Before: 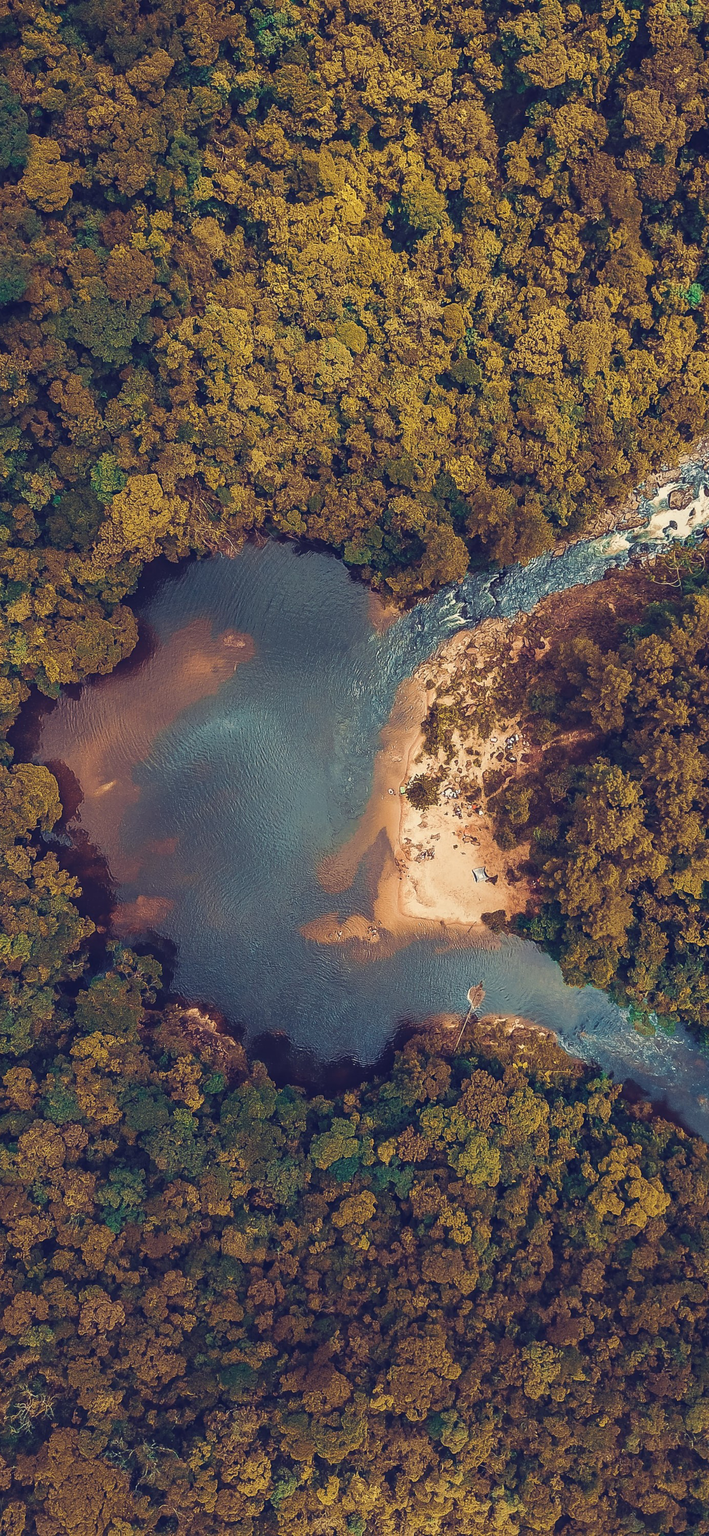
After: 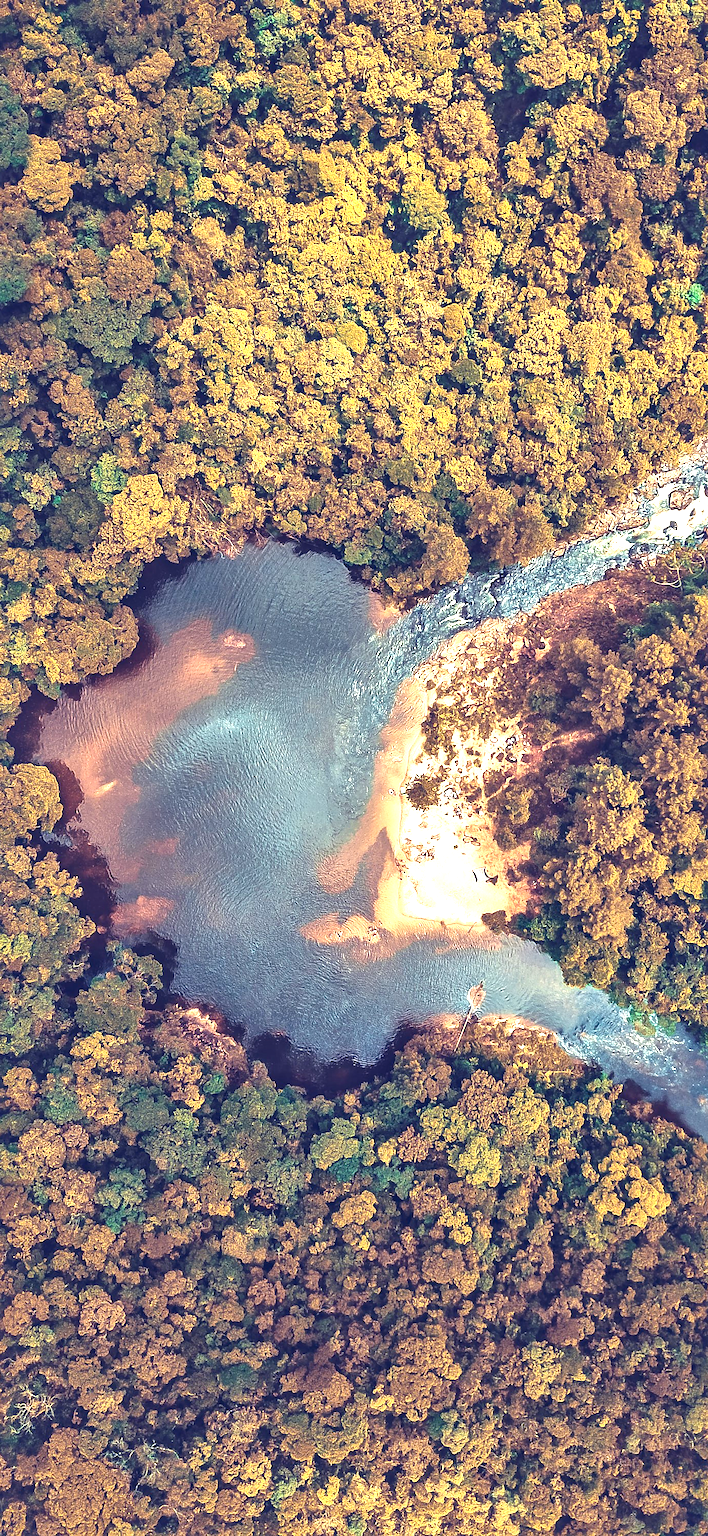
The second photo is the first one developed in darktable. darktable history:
local contrast: mode bilateral grid, contrast 24, coarseness 60, detail 151%, midtone range 0.2
exposure: black level correction 0, exposure 1.441 EV, compensate exposure bias true, compensate highlight preservation false
